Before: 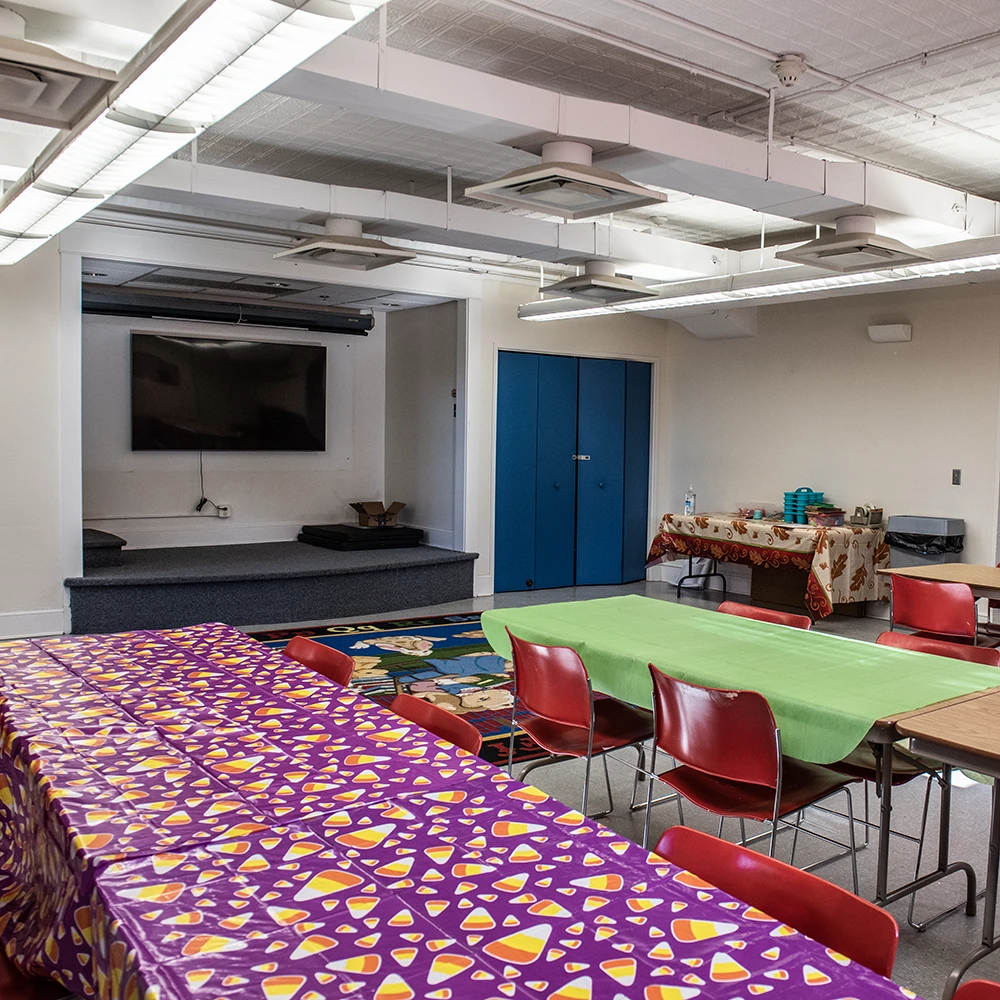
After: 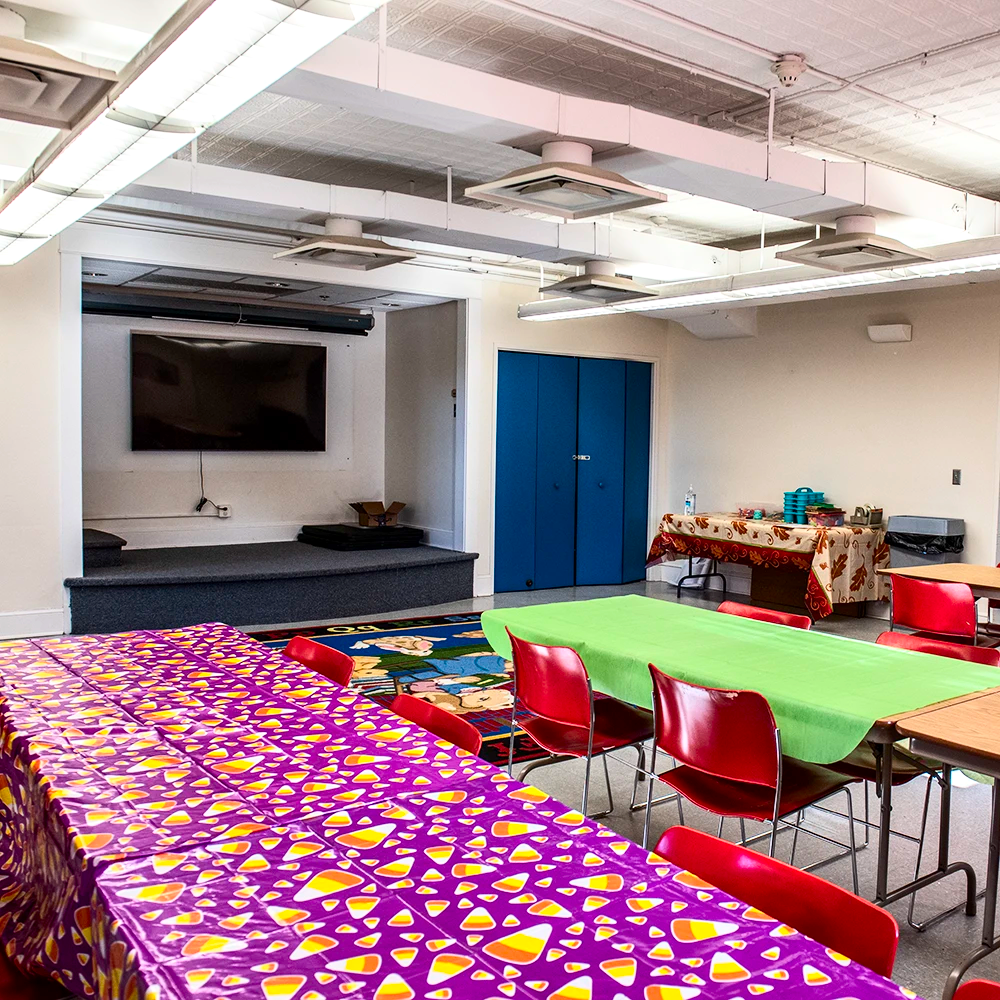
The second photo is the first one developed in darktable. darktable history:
contrast brightness saturation: contrast 0.23, brightness 0.1, saturation 0.29
exposure: black level correction 0.002, exposure 0.15 EV, compensate highlight preservation false
